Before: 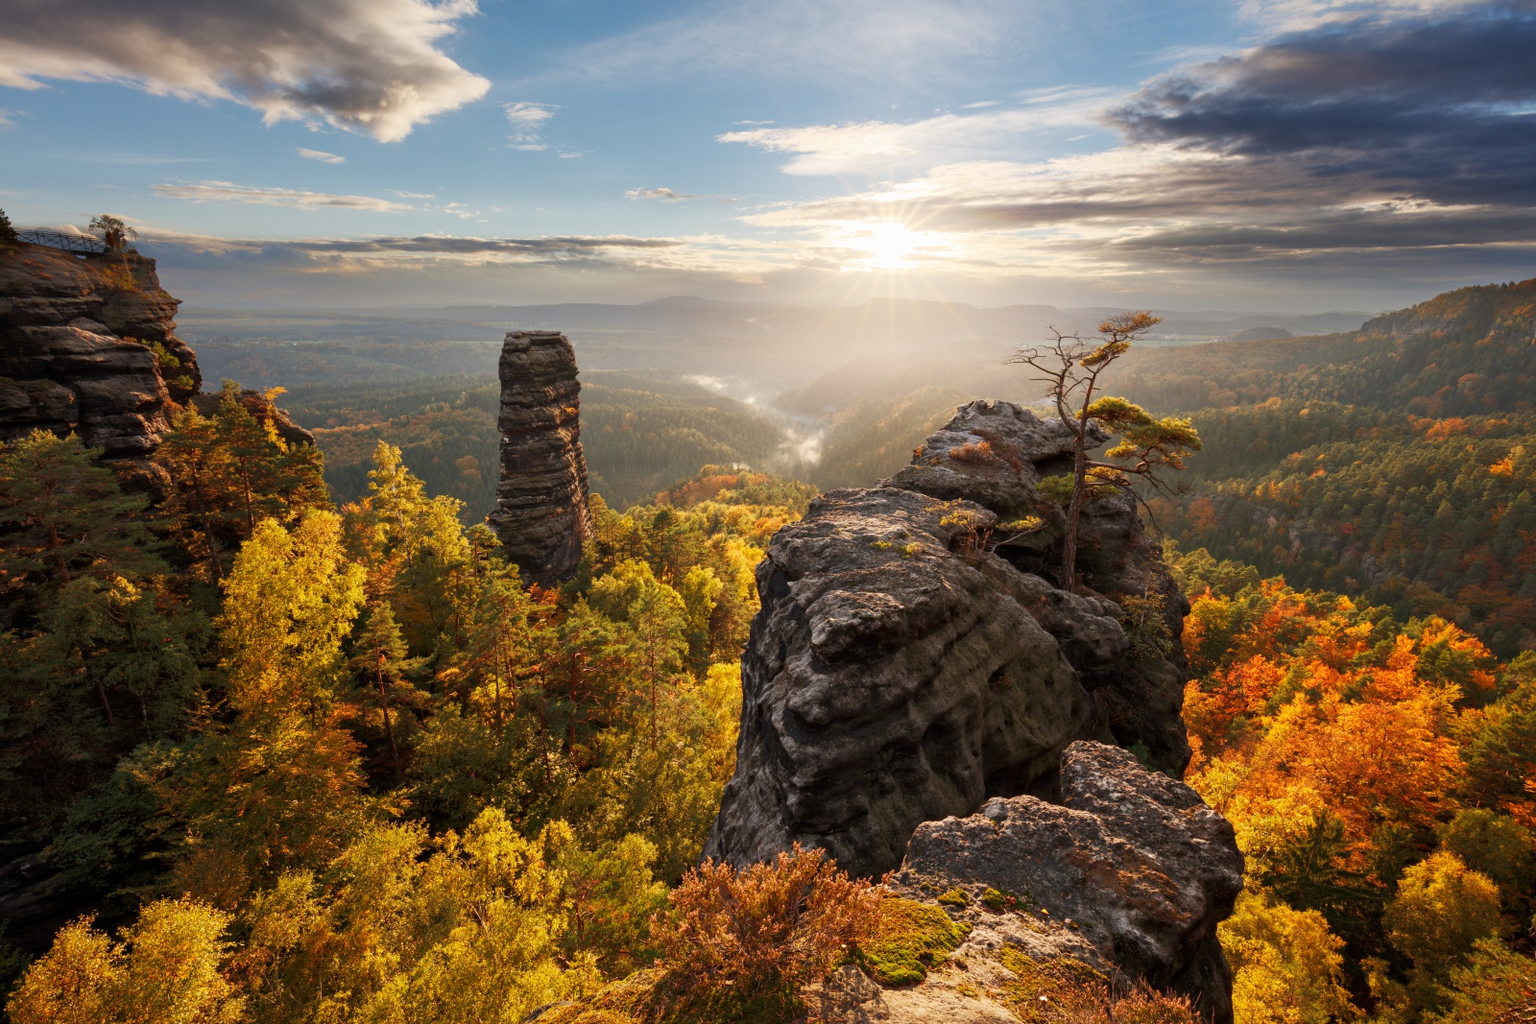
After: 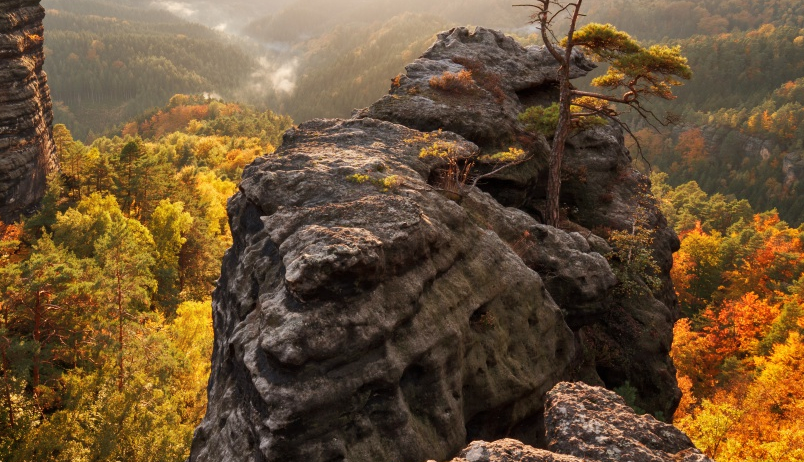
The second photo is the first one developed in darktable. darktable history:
crop: left 35.03%, top 36.625%, right 14.663%, bottom 20.057%
shadows and highlights: low approximation 0.01, soften with gaussian
